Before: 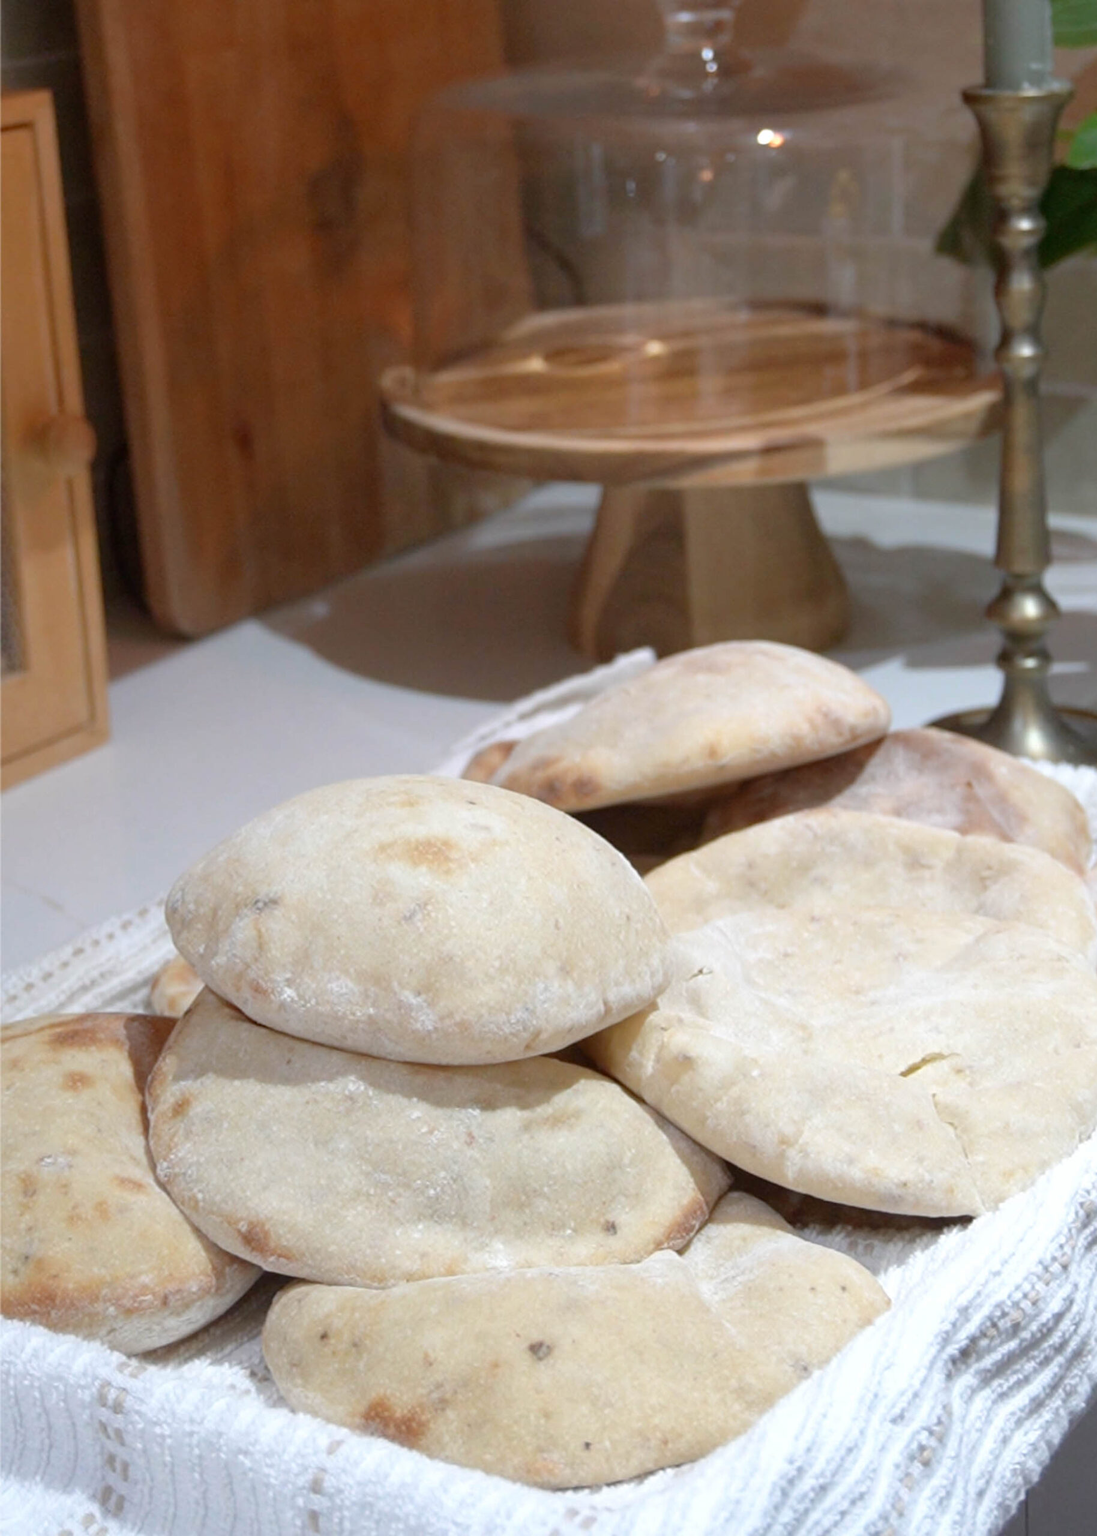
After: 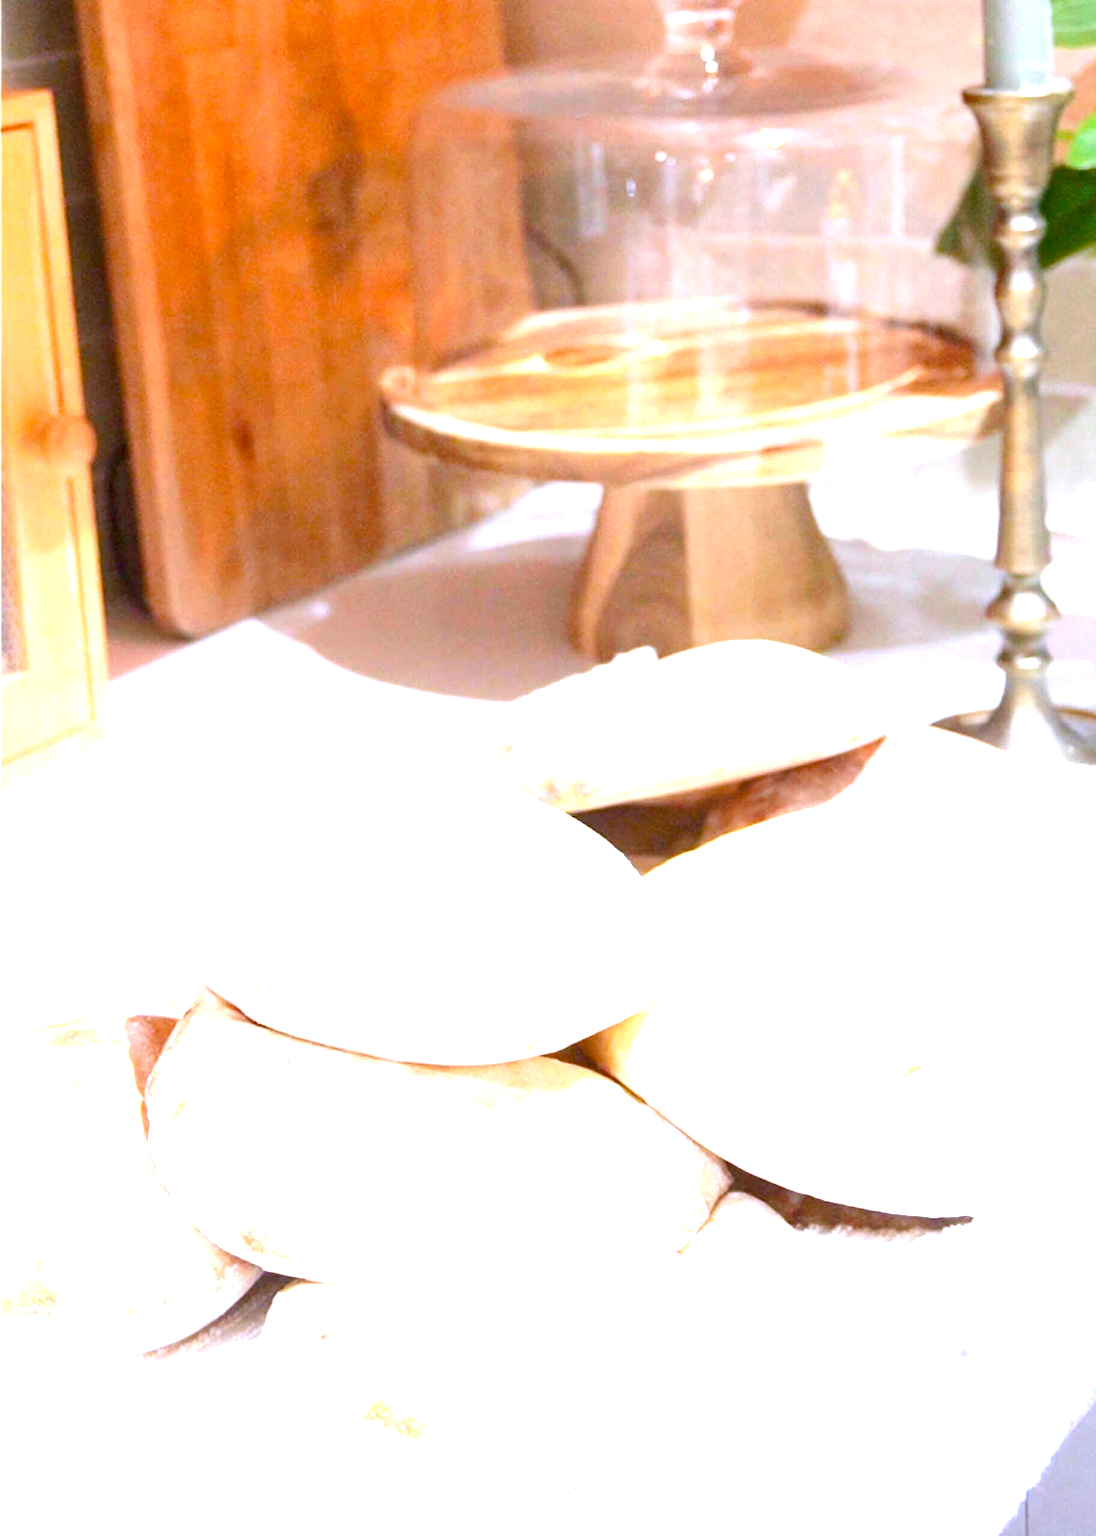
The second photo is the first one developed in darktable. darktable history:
exposure: black level correction 0.001, exposure 2.607 EV, compensate exposure bias true, compensate highlight preservation false
color balance rgb: linear chroma grading › shadows -8%, linear chroma grading › global chroma 10%, perceptual saturation grading › global saturation 2%, perceptual saturation grading › highlights -2%, perceptual saturation grading › mid-tones 4%, perceptual saturation grading › shadows 8%, perceptual brilliance grading › global brilliance 2%, perceptual brilliance grading › highlights -4%, global vibrance 16%, saturation formula JzAzBz (2021)
white balance: red 1.004, blue 1.096
